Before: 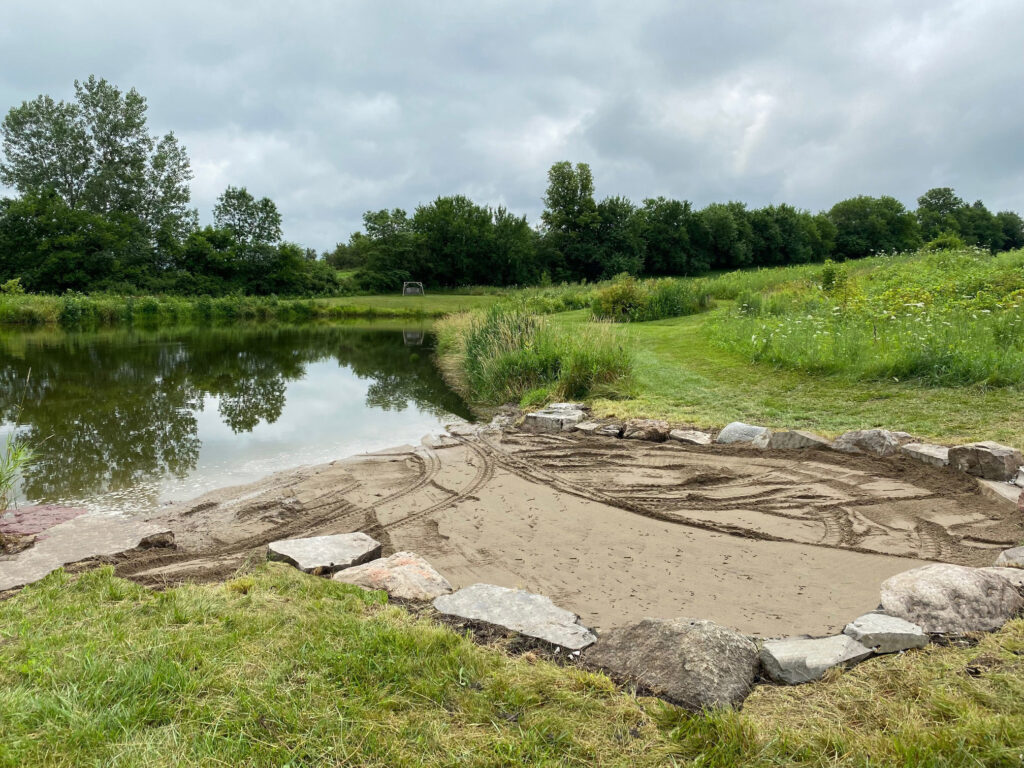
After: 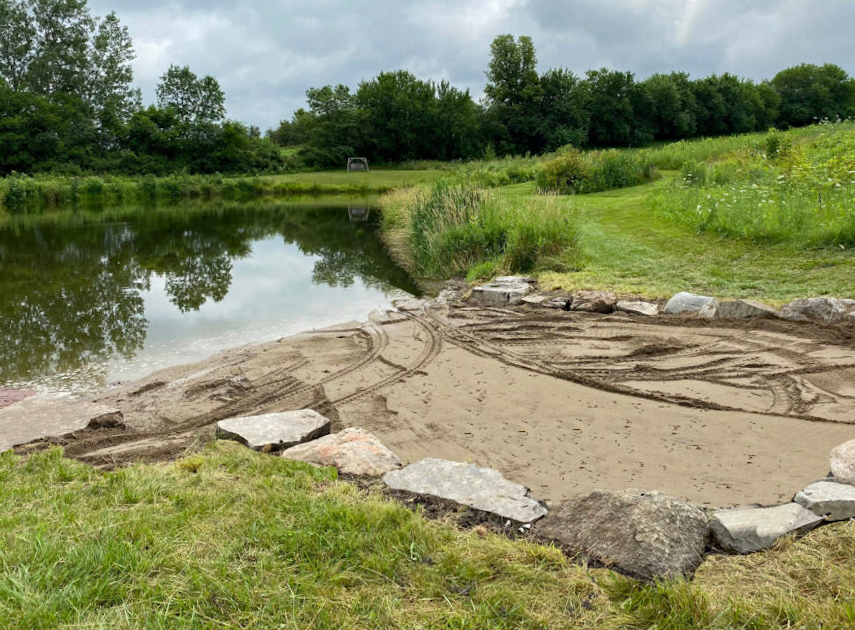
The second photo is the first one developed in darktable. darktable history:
haze removal: compatibility mode true, adaptive false
rotate and perspective: rotation -1°, crop left 0.011, crop right 0.989, crop top 0.025, crop bottom 0.975
crop and rotate: left 4.842%, top 15.51%, right 10.668%
